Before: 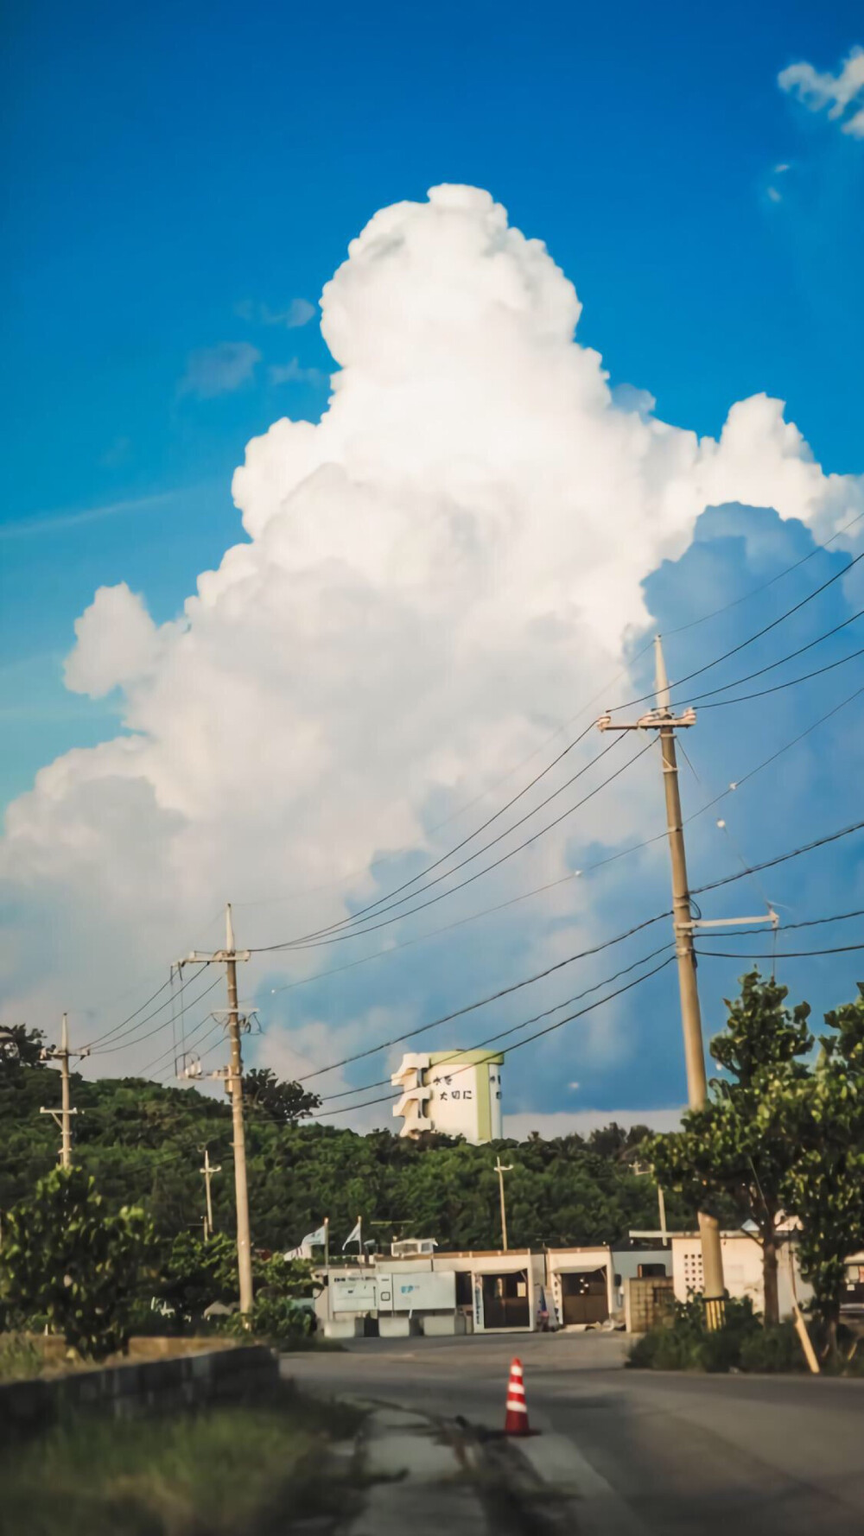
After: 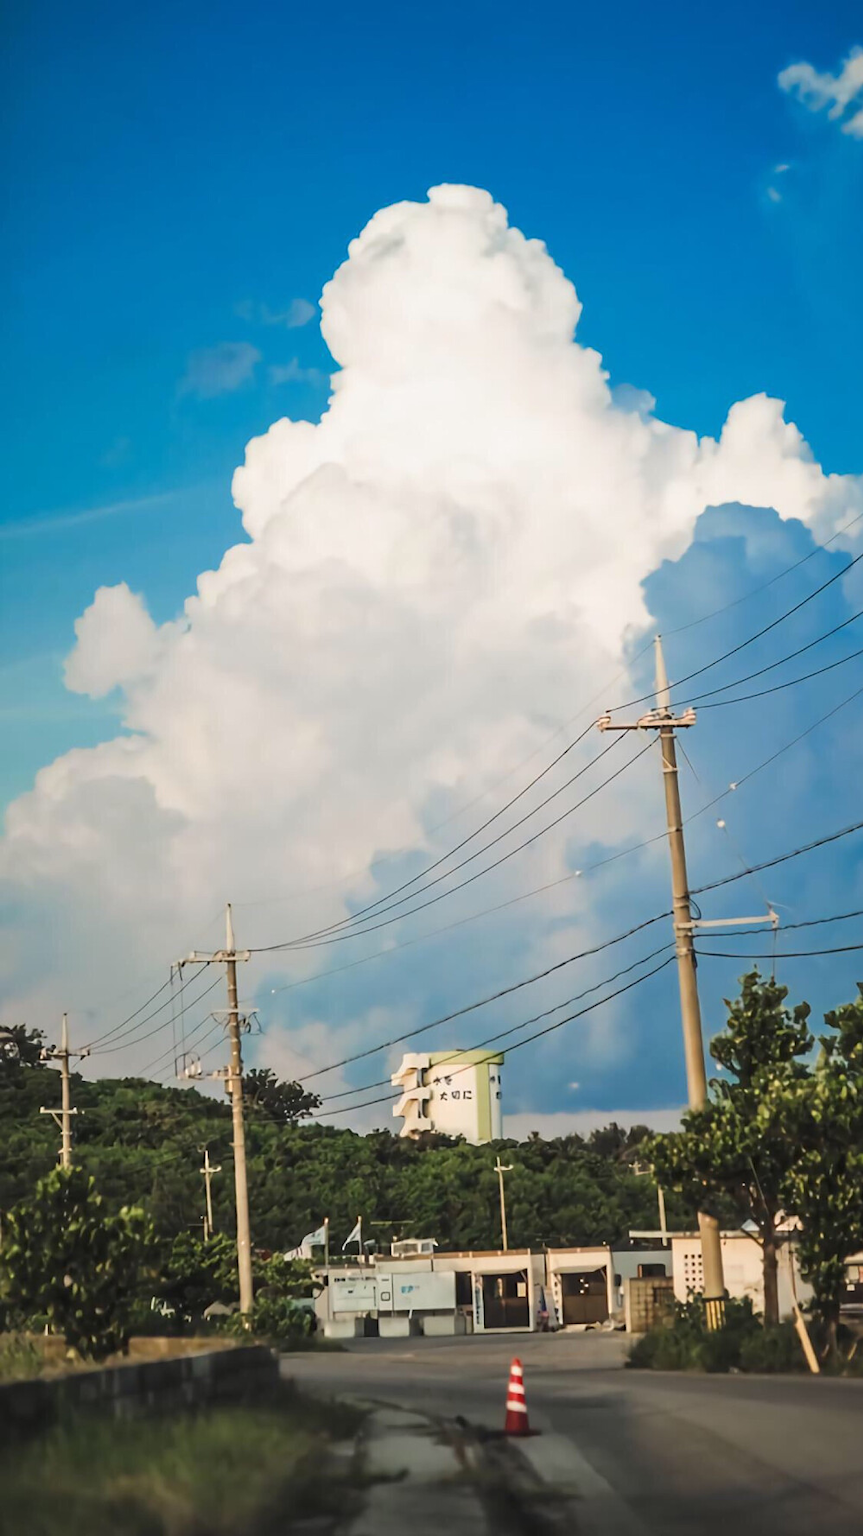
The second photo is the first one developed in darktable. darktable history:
sharpen: radius 1.837, amount 0.392, threshold 1.719
